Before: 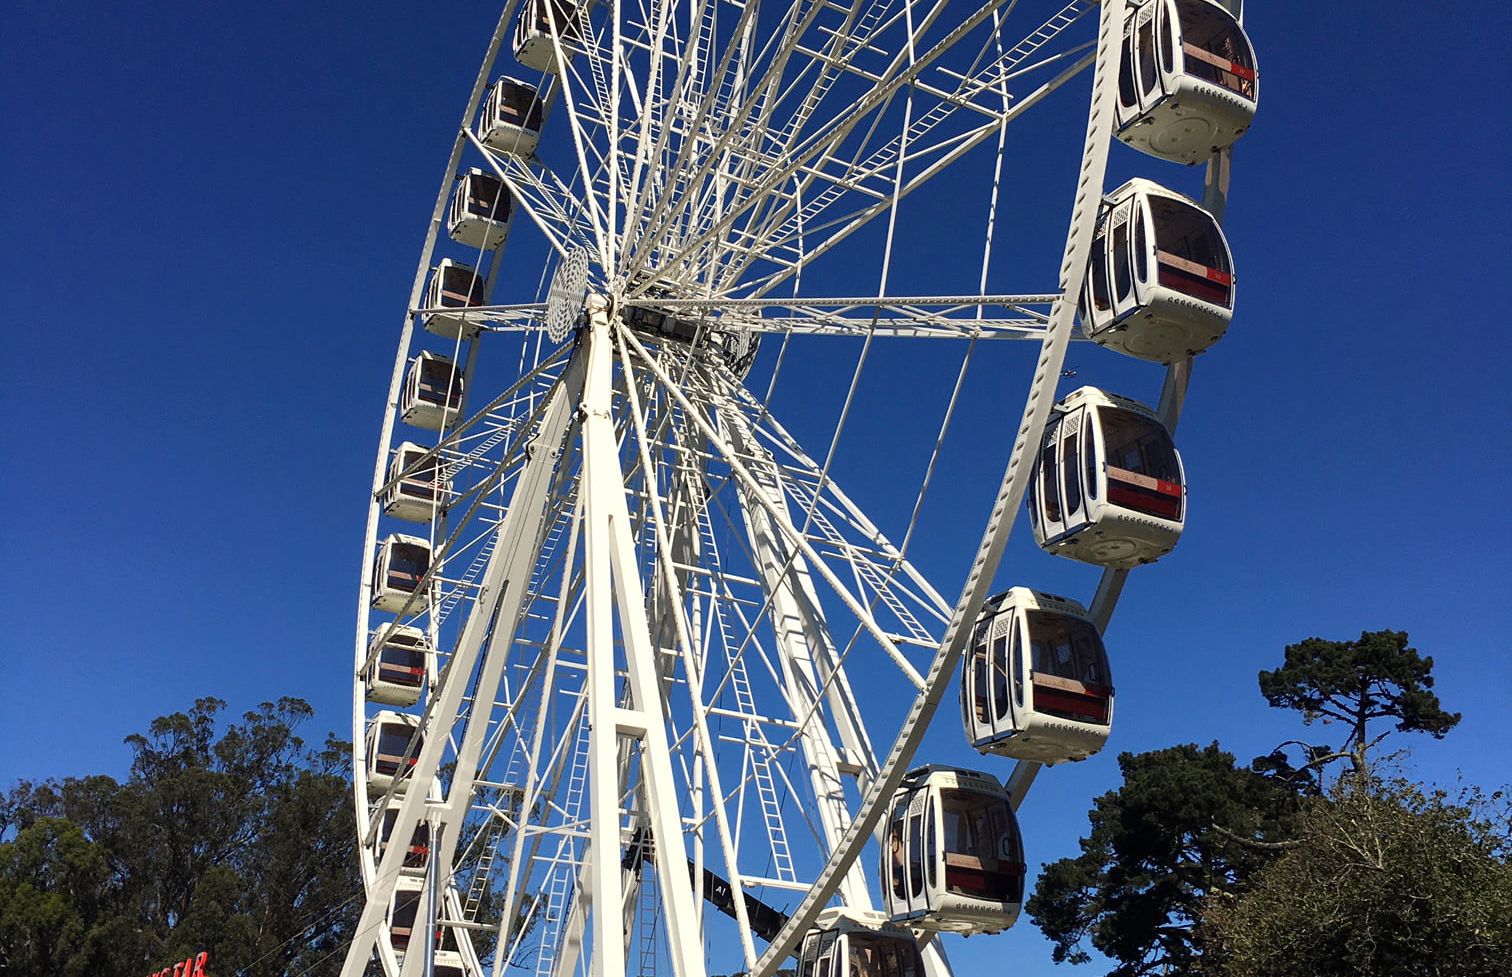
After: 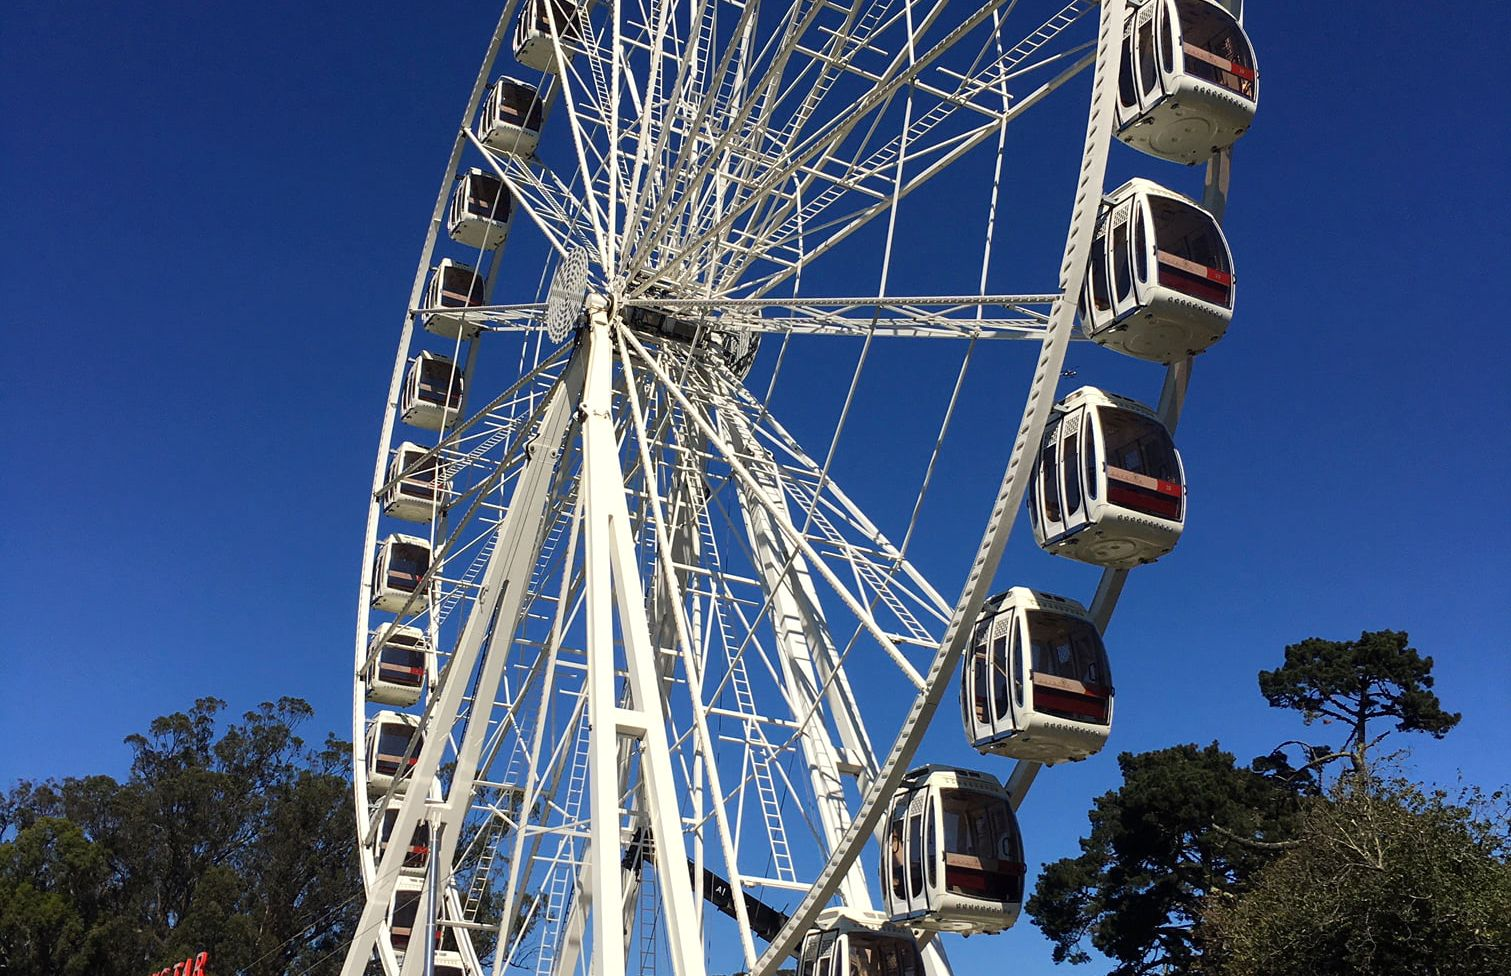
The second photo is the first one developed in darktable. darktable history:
shadows and highlights: radius 90.15, shadows -15.47, white point adjustment 0.285, highlights 32.71, compress 48.37%, soften with gaussian
